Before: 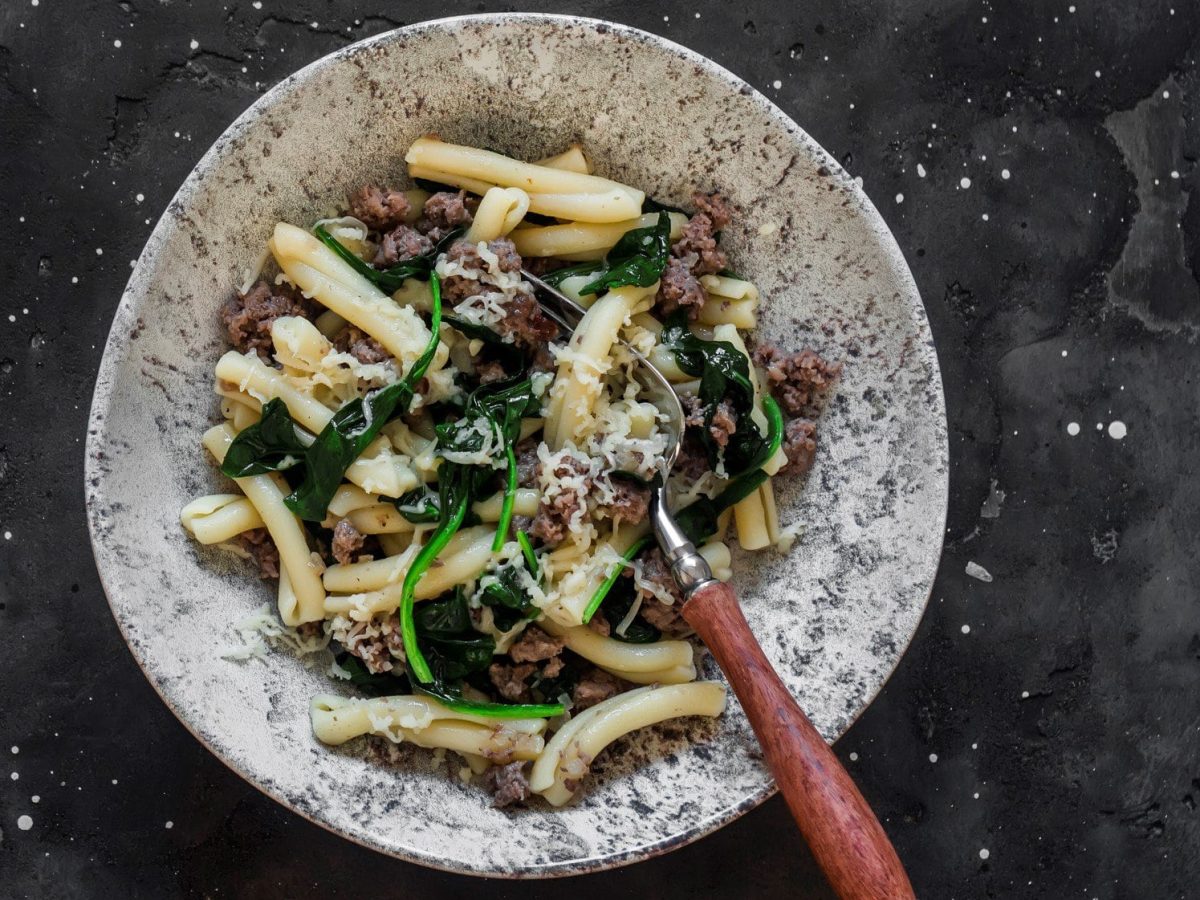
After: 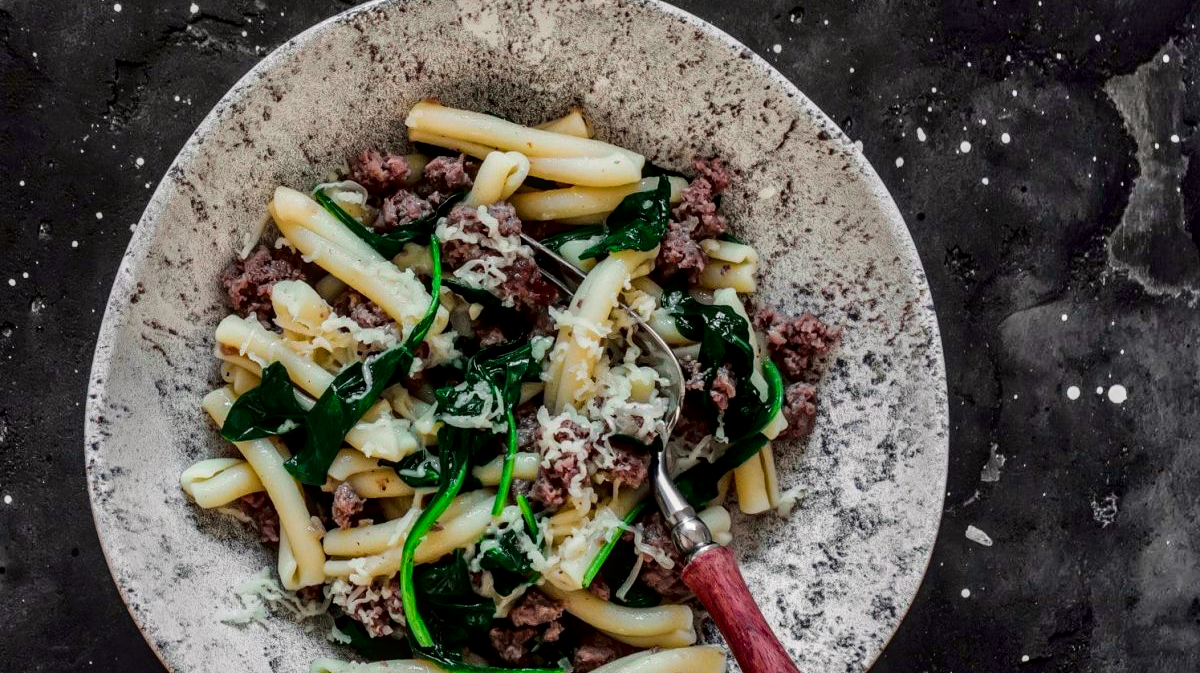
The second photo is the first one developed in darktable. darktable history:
tone curve: curves: ch0 [(0, 0) (0.068, 0.012) (0.183, 0.089) (0.341, 0.283) (0.547, 0.532) (0.828, 0.815) (1, 0.983)]; ch1 [(0, 0) (0.23, 0.166) (0.34, 0.308) (0.371, 0.337) (0.429, 0.411) (0.477, 0.462) (0.499, 0.5) (0.529, 0.537) (0.559, 0.582) (0.743, 0.798) (1, 1)]; ch2 [(0, 0) (0.431, 0.414) (0.498, 0.503) (0.524, 0.528) (0.568, 0.546) (0.6, 0.597) (0.634, 0.645) (0.728, 0.742) (1, 1)], color space Lab, independent channels, preserve colors none
crop: top 4.048%, bottom 21.111%
shadows and highlights: soften with gaussian
local contrast: on, module defaults
